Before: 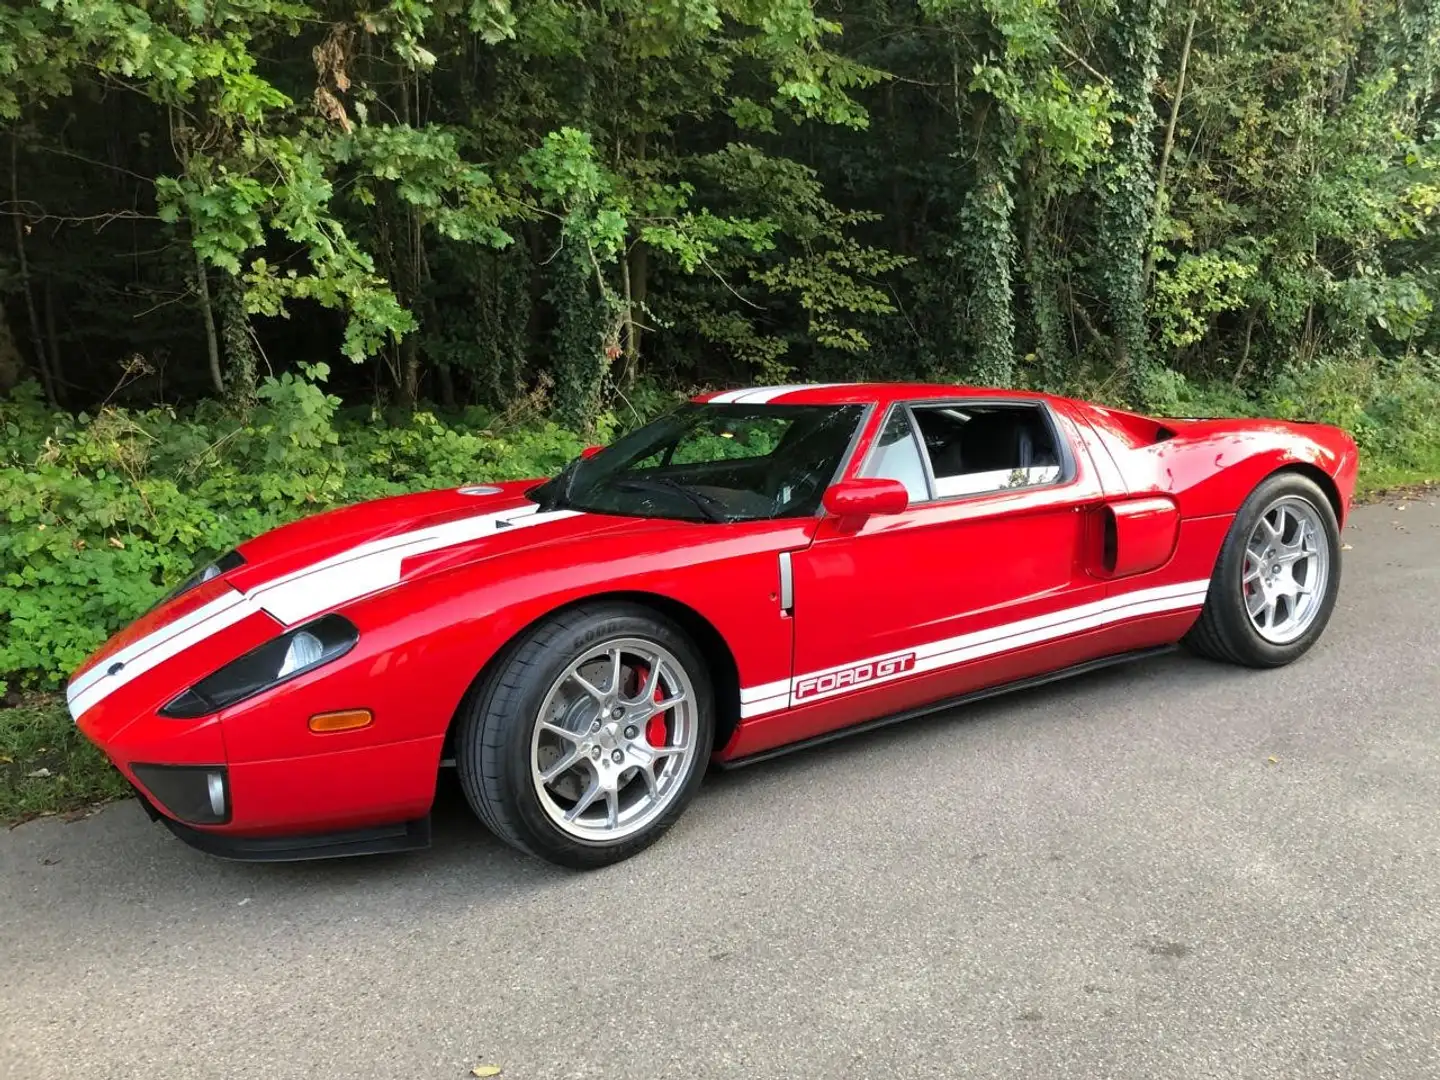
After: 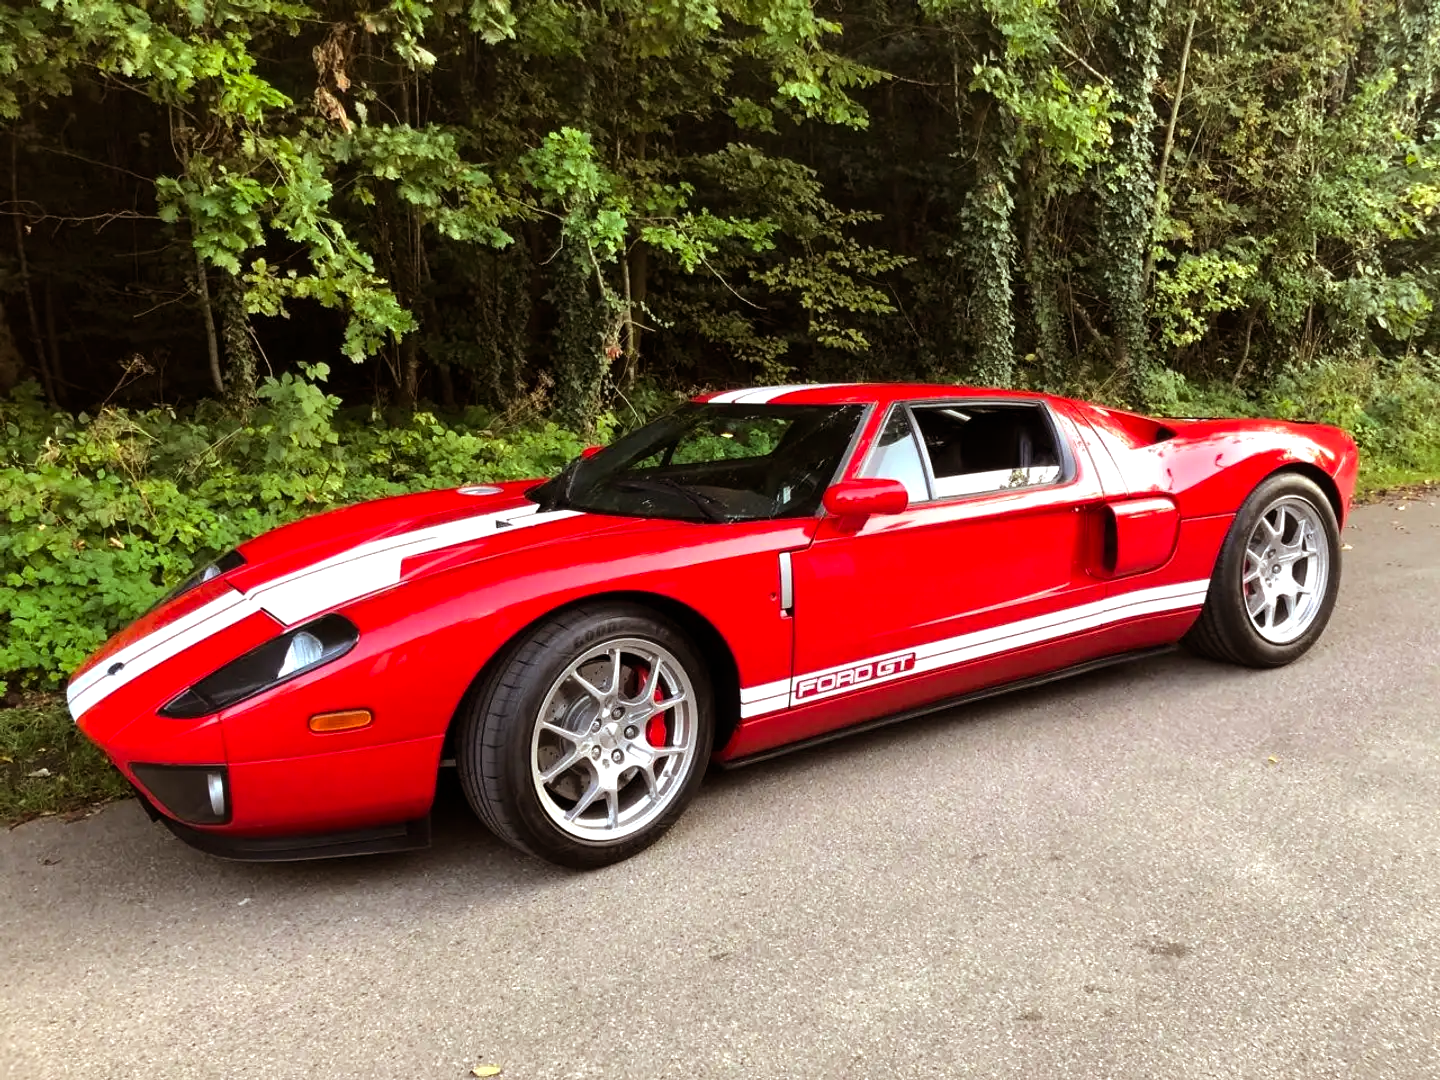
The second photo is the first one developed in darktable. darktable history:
rgb levels: mode RGB, independent channels, levels [[0, 0.5, 1], [0, 0.521, 1], [0, 0.536, 1]]
tone equalizer: -8 EV -0.417 EV, -7 EV -0.389 EV, -6 EV -0.333 EV, -5 EV -0.222 EV, -3 EV 0.222 EV, -2 EV 0.333 EV, -1 EV 0.389 EV, +0 EV 0.417 EV, edges refinement/feathering 500, mask exposure compensation -1.57 EV, preserve details no
